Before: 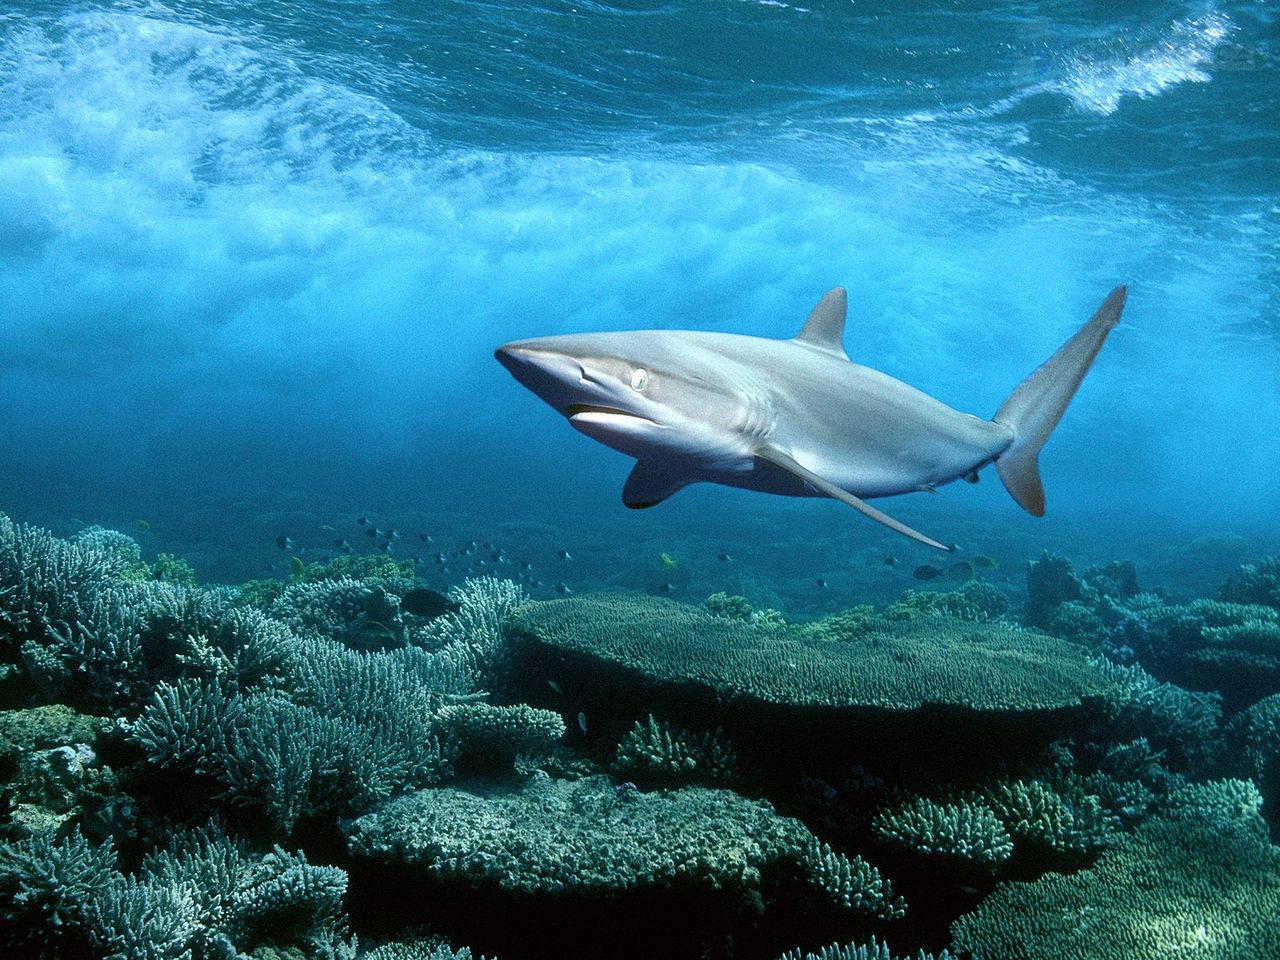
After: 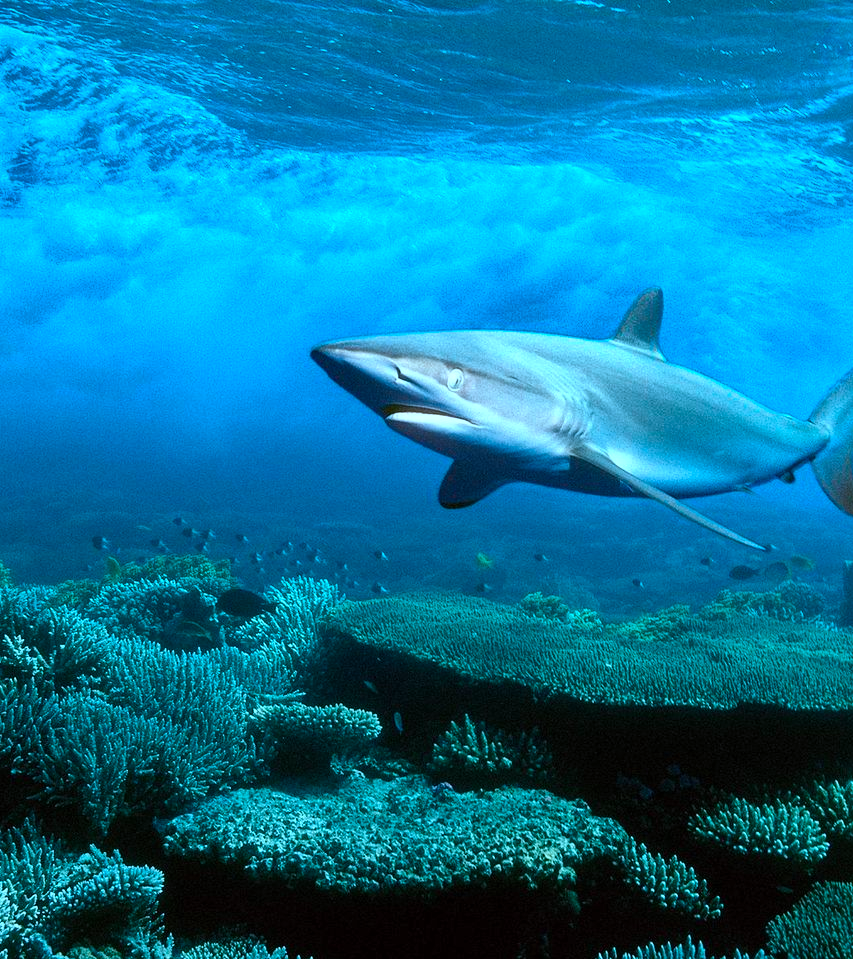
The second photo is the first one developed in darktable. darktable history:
shadows and highlights: shadows 20.91, highlights -82.73, soften with gaussian
color balance rgb: perceptual saturation grading › global saturation 20%, global vibrance 10%
color correction: highlights a* -9.35, highlights b* -23.15
crop and rotate: left 14.436%, right 18.898%
contrast brightness saturation: contrast 0.1, brightness 0.03, saturation 0.09
